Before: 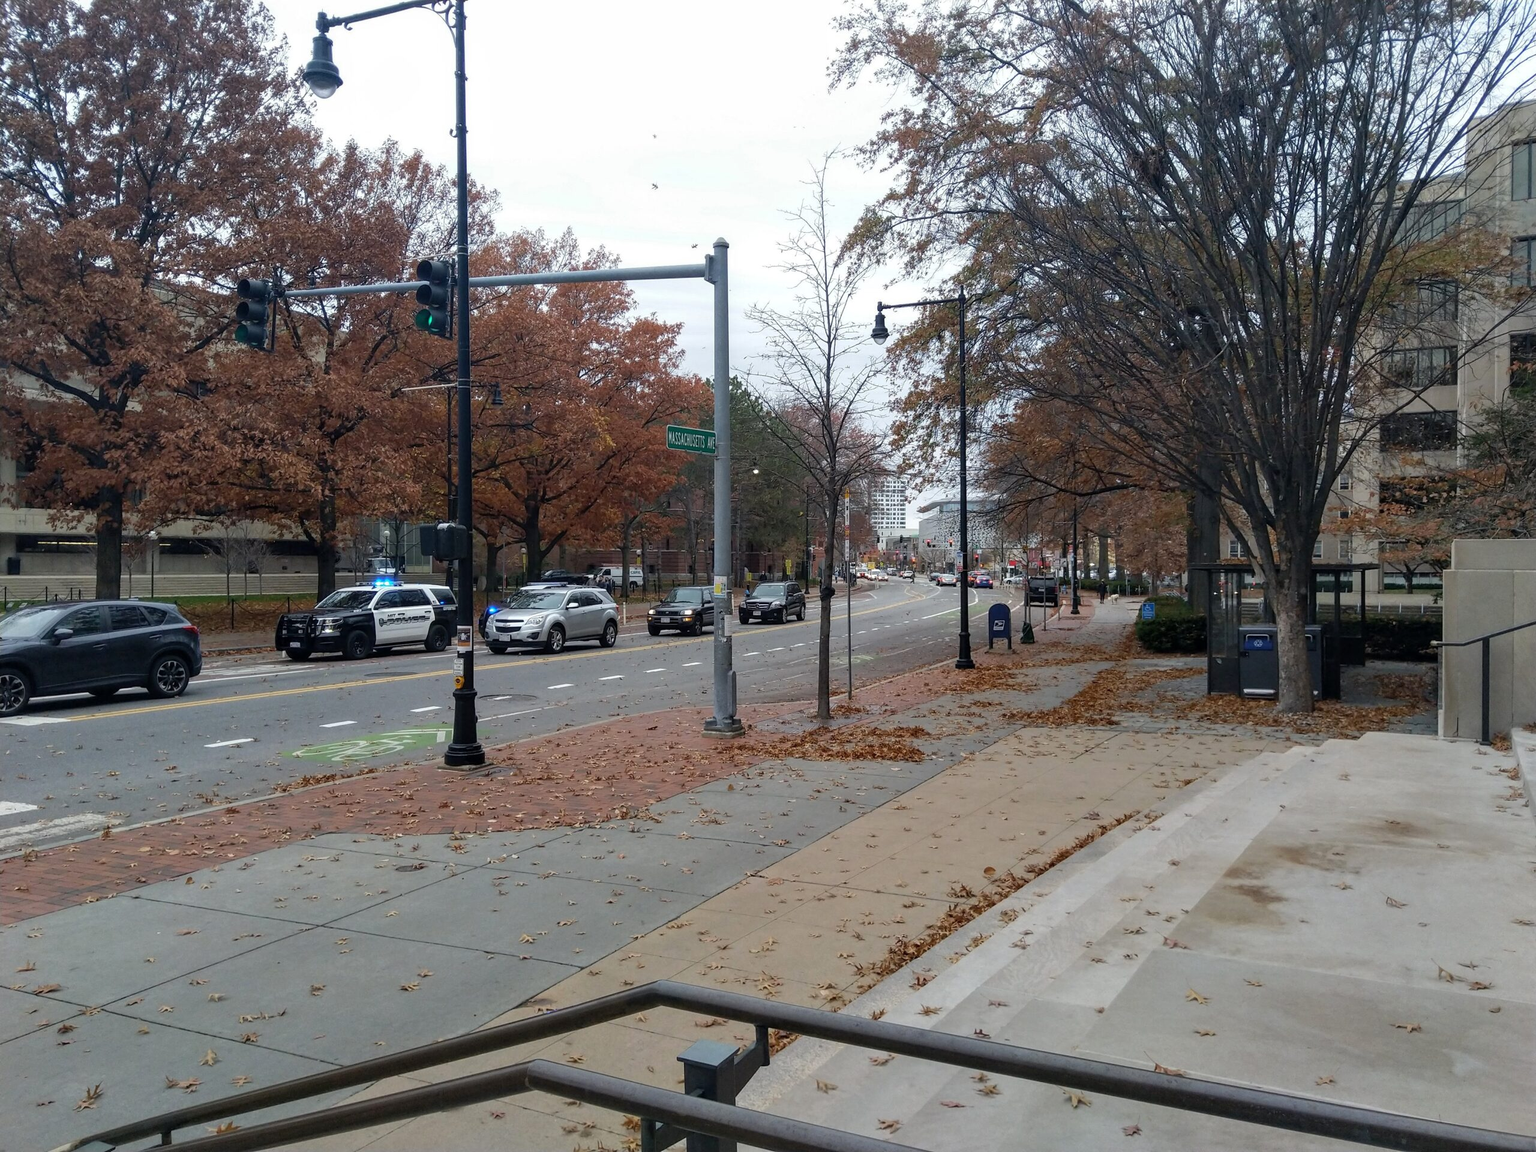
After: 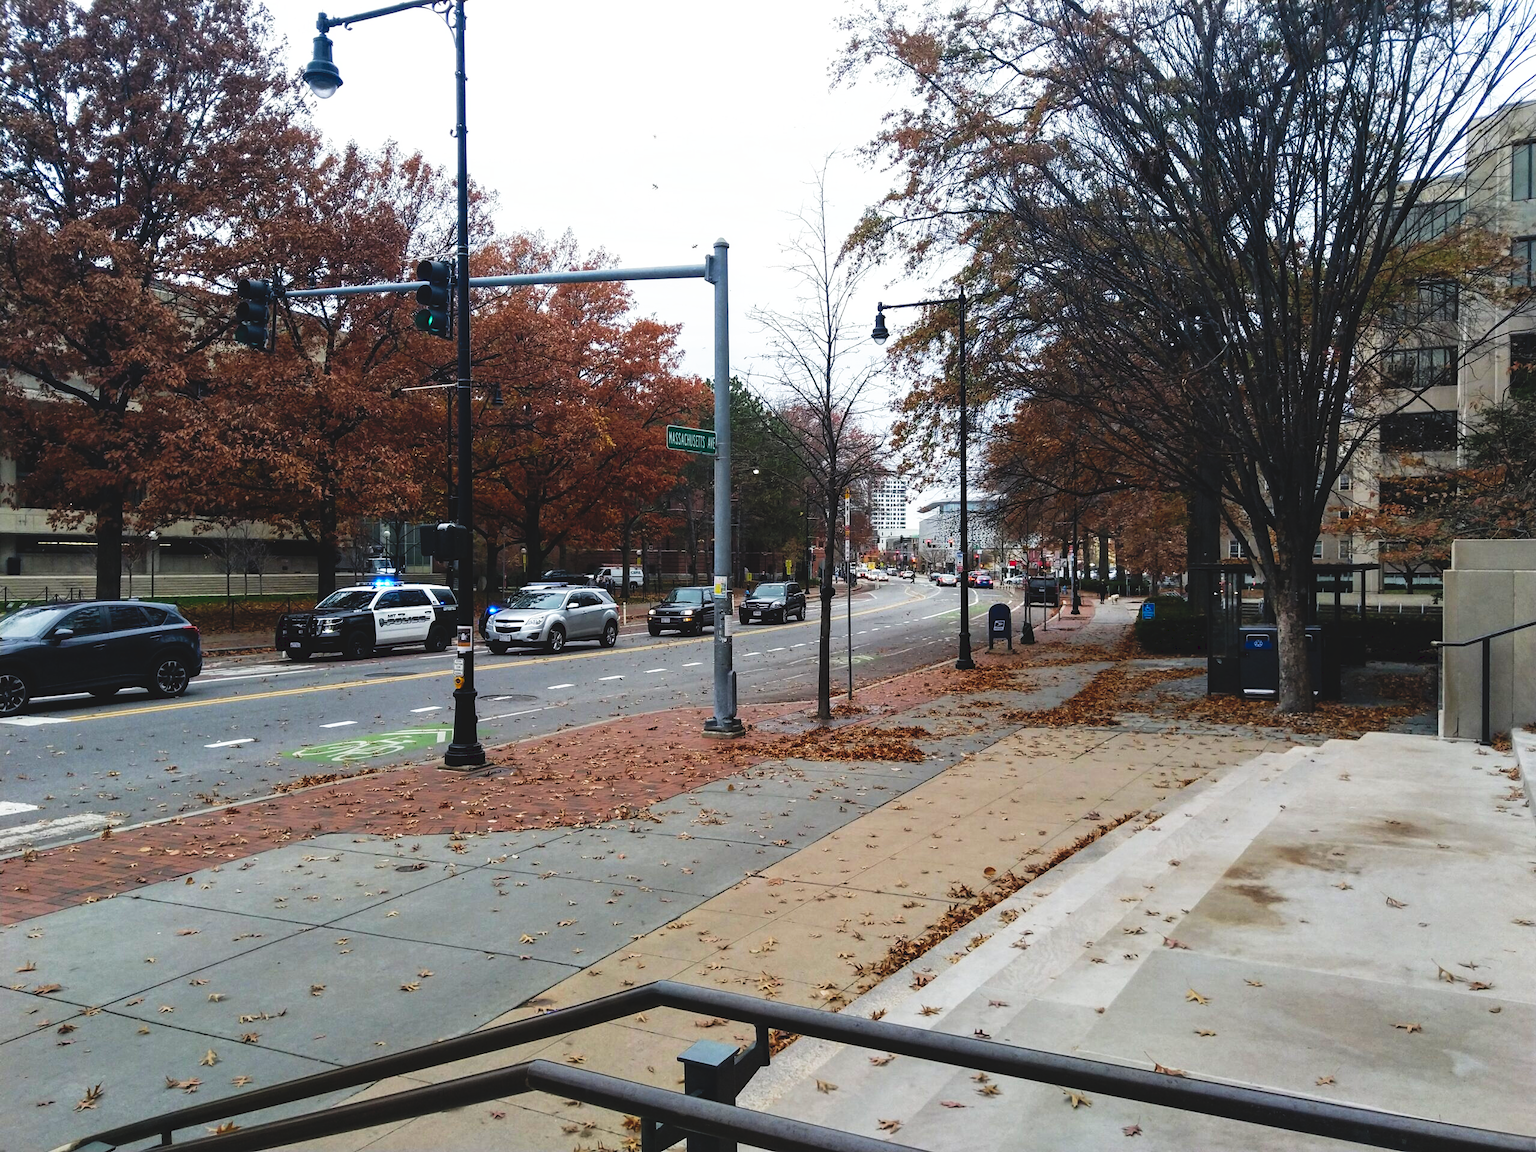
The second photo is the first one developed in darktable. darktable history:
tone curve: curves: ch0 [(0, 0) (0.003, 0.082) (0.011, 0.082) (0.025, 0.088) (0.044, 0.088) (0.069, 0.093) (0.1, 0.101) (0.136, 0.109) (0.177, 0.129) (0.224, 0.155) (0.277, 0.214) (0.335, 0.289) (0.399, 0.378) (0.468, 0.476) (0.543, 0.589) (0.623, 0.713) (0.709, 0.826) (0.801, 0.908) (0.898, 0.98) (1, 1)], preserve colors none
